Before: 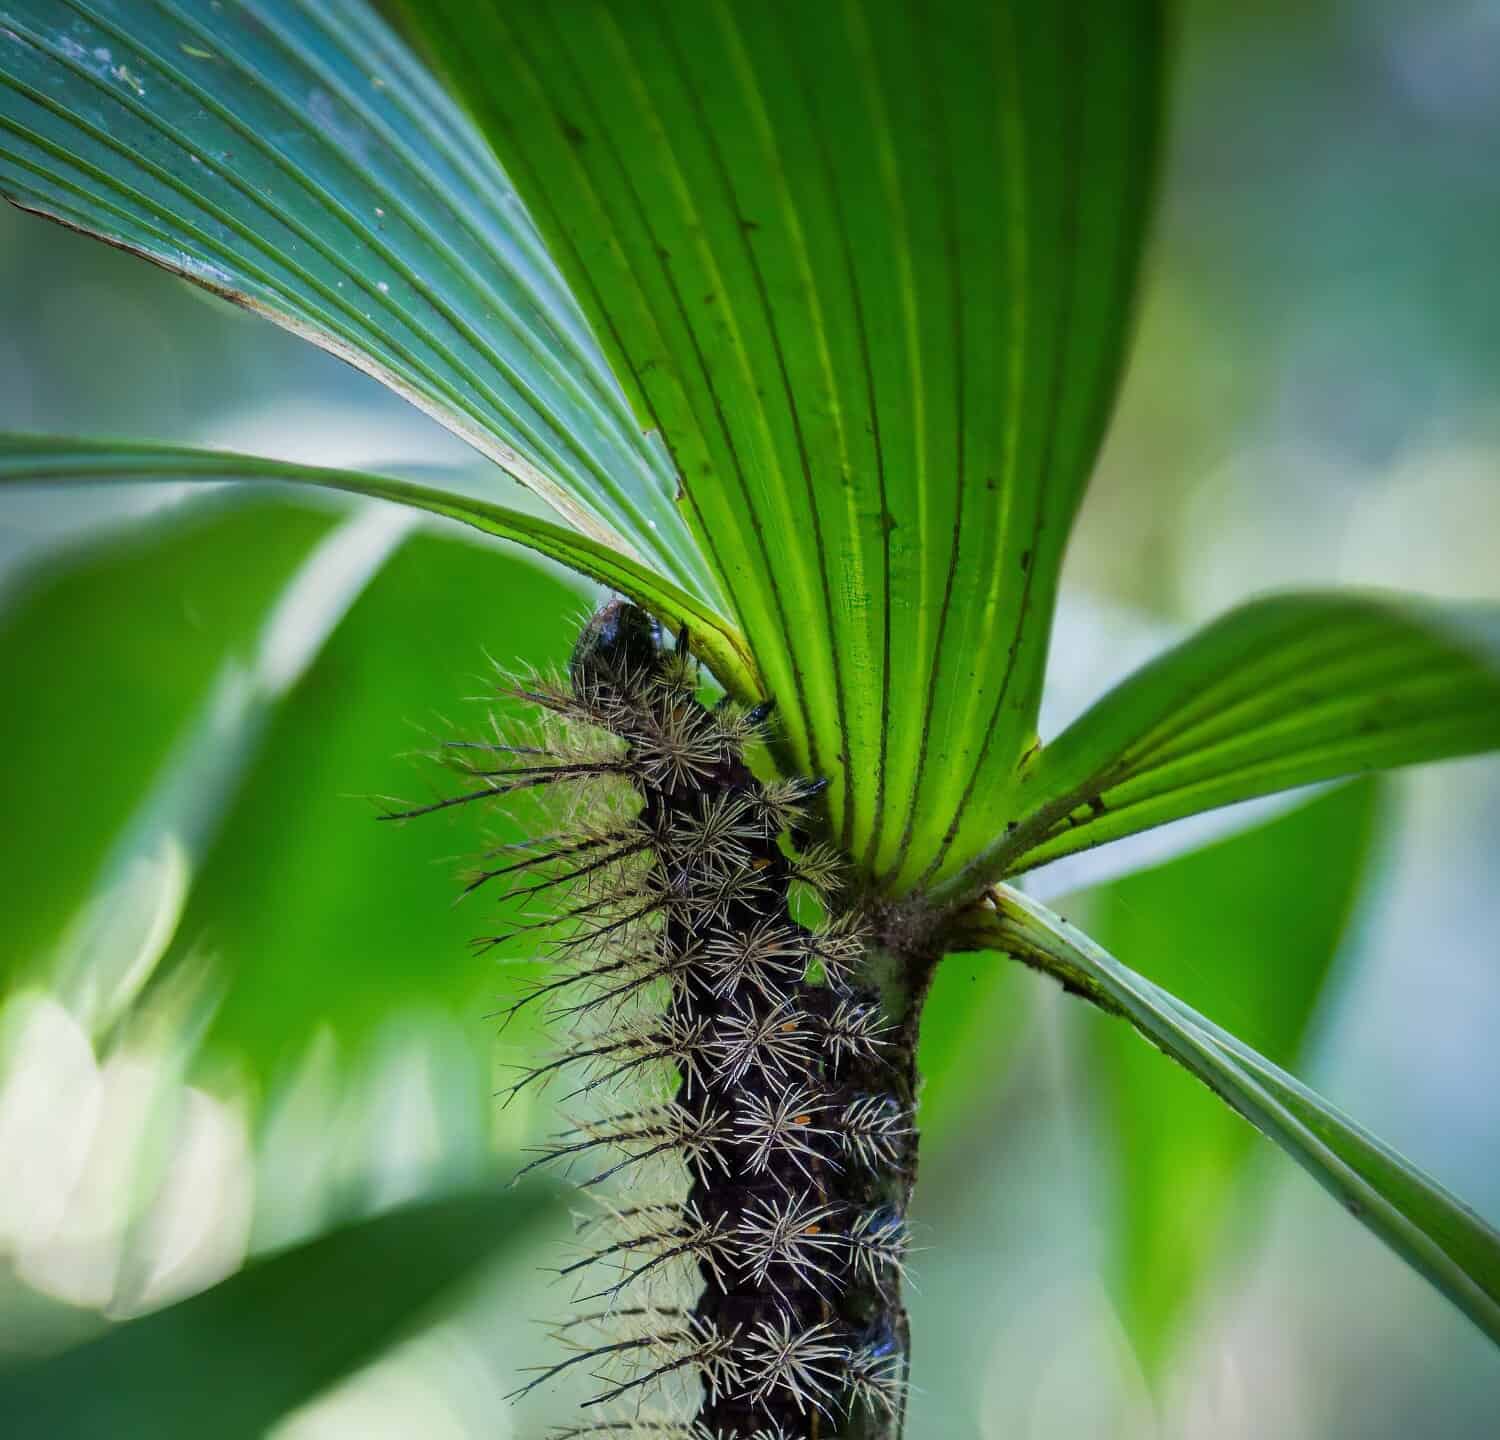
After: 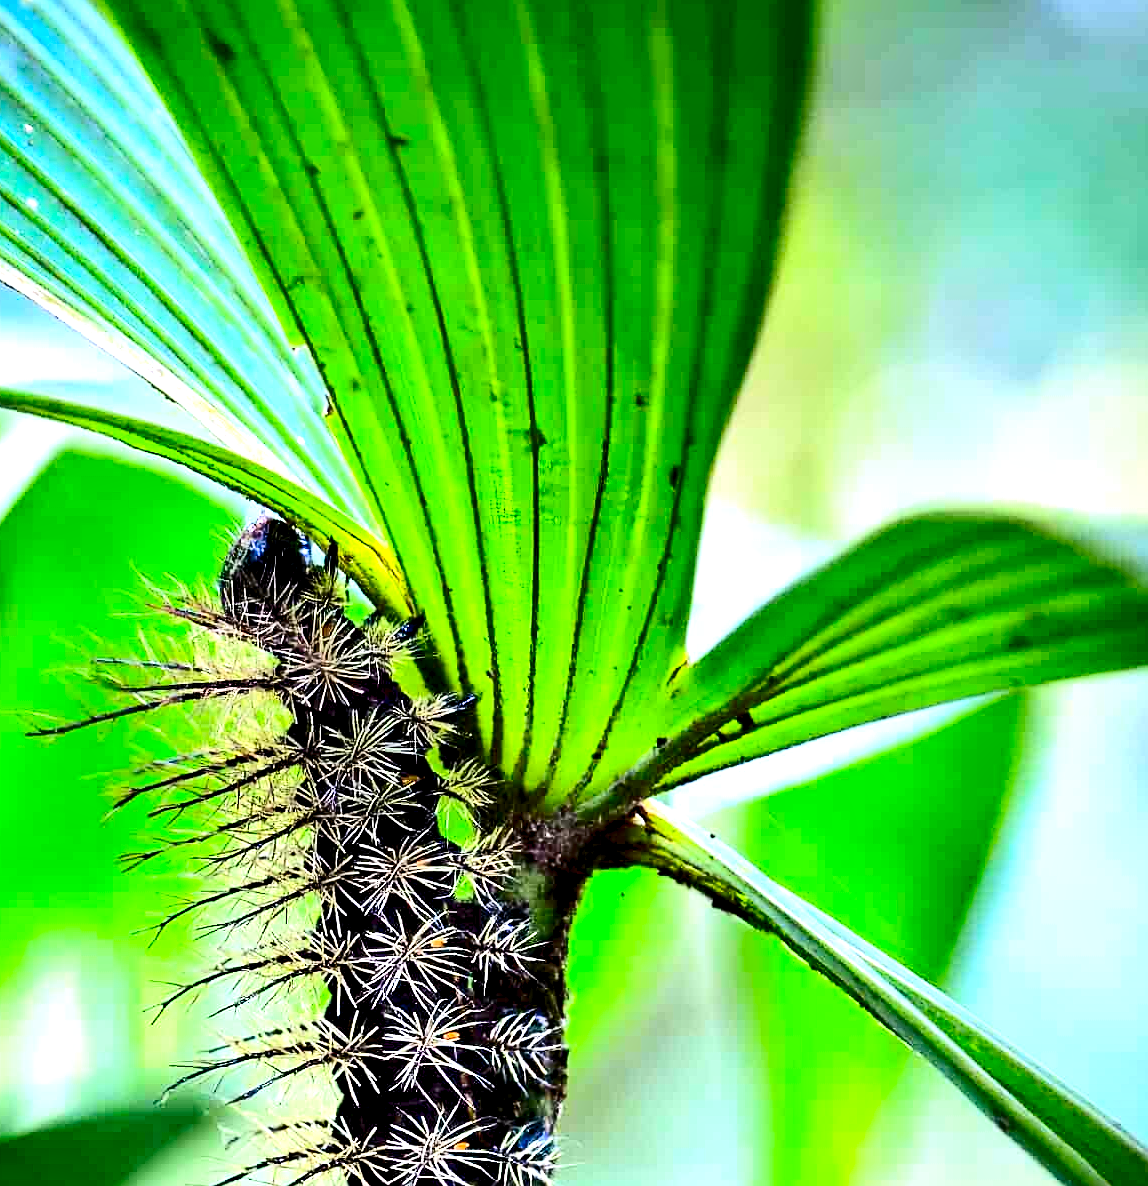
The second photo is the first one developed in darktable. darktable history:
base curve: curves: ch0 [(0, 0) (0.283, 0.295) (1, 1)], preserve colors none
tone curve: curves: ch0 [(0, 0) (0.003, 0.014) (0.011, 0.019) (0.025, 0.026) (0.044, 0.037) (0.069, 0.053) (0.1, 0.083) (0.136, 0.121) (0.177, 0.163) (0.224, 0.22) (0.277, 0.281) (0.335, 0.354) (0.399, 0.436) (0.468, 0.526) (0.543, 0.612) (0.623, 0.706) (0.709, 0.79) (0.801, 0.858) (0.898, 0.925) (1, 1)], color space Lab, independent channels, preserve colors none
exposure: black level correction 0.001, exposure 1.116 EV, compensate exposure bias true, compensate highlight preservation false
crop: left 23.445%, top 5.859%, bottom 11.746%
contrast brightness saturation: contrast 0.176, saturation 0.308
contrast equalizer: y [[0.6 ×6], [0.55 ×6], [0 ×6], [0 ×6], [0 ×6]]
sharpen: on, module defaults
